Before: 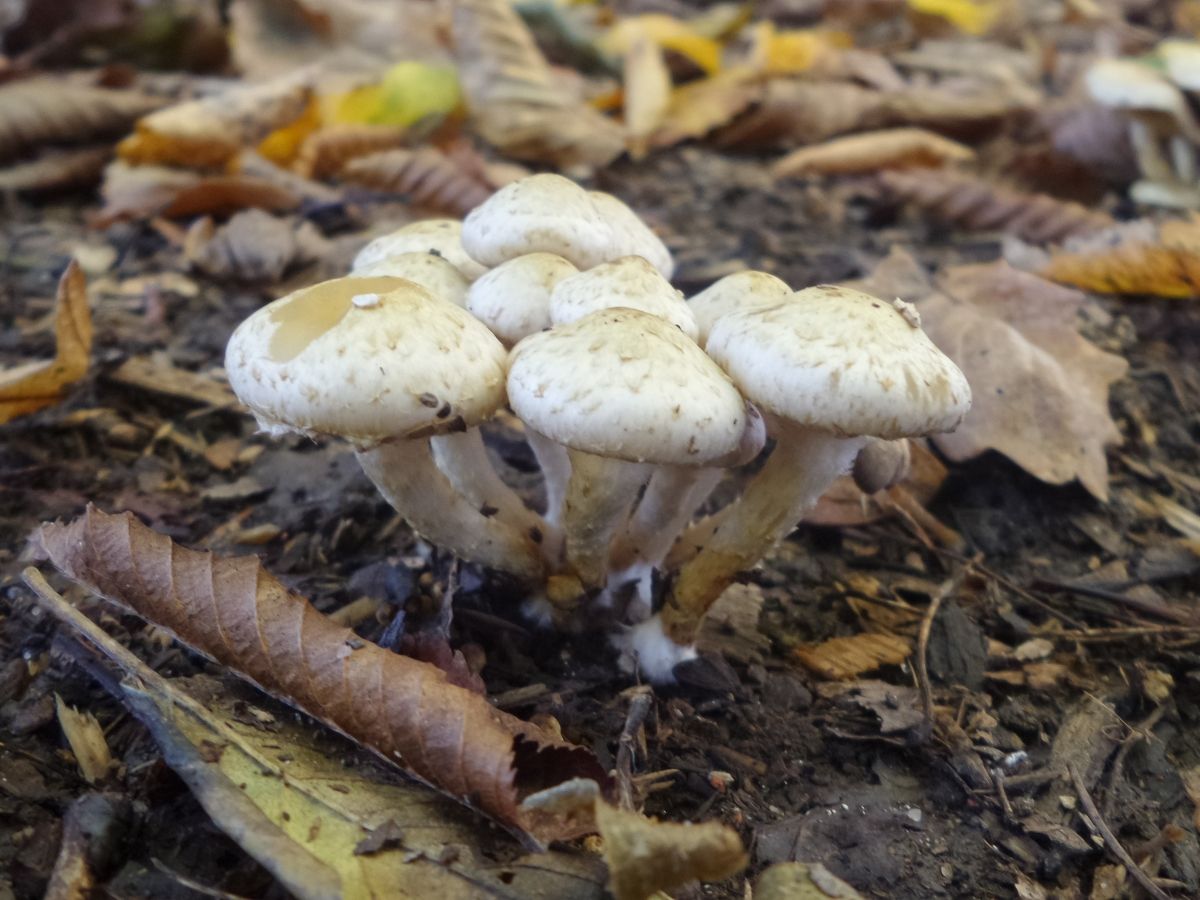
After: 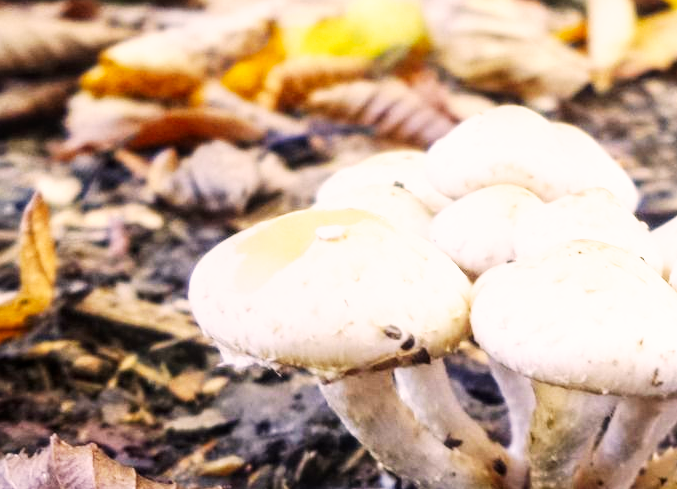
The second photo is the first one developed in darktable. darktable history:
local contrast: on, module defaults
crop and rotate: left 3.061%, top 7.627%, right 40.516%, bottom 37.96%
exposure: exposure 0.194 EV, compensate highlight preservation false
color correction: highlights a* 7.94, highlights b* 4.22
base curve: curves: ch0 [(0, 0) (0.007, 0.004) (0.027, 0.03) (0.046, 0.07) (0.207, 0.54) (0.442, 0.872) (0.673, 0.972) (1, 1)], preserve colors none
